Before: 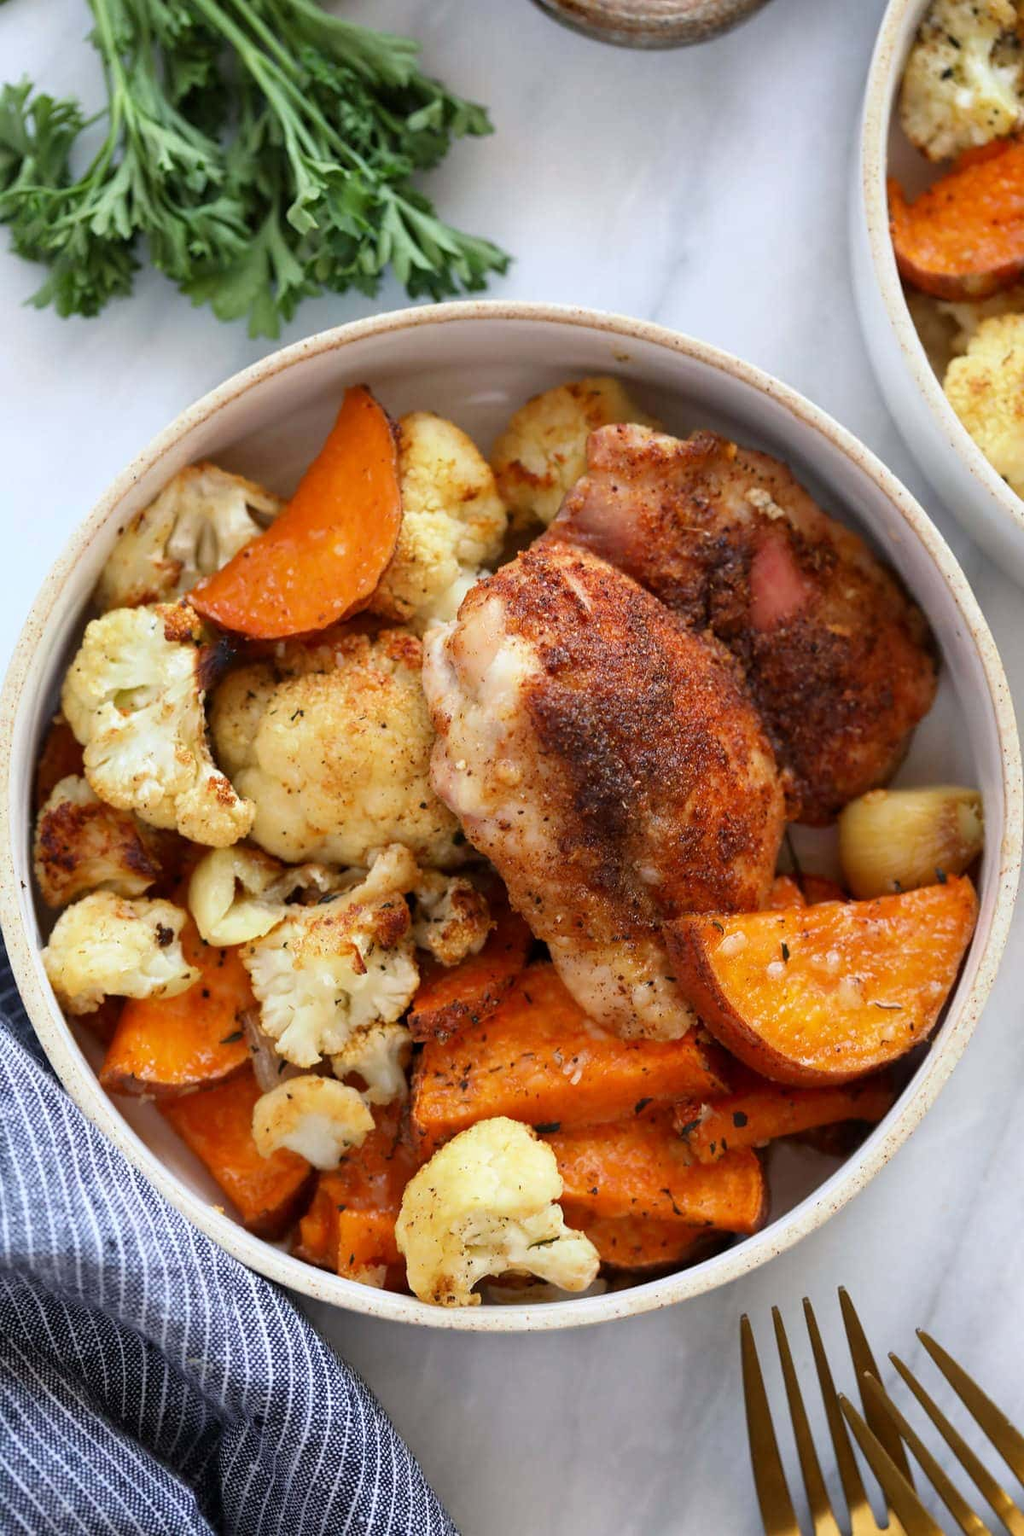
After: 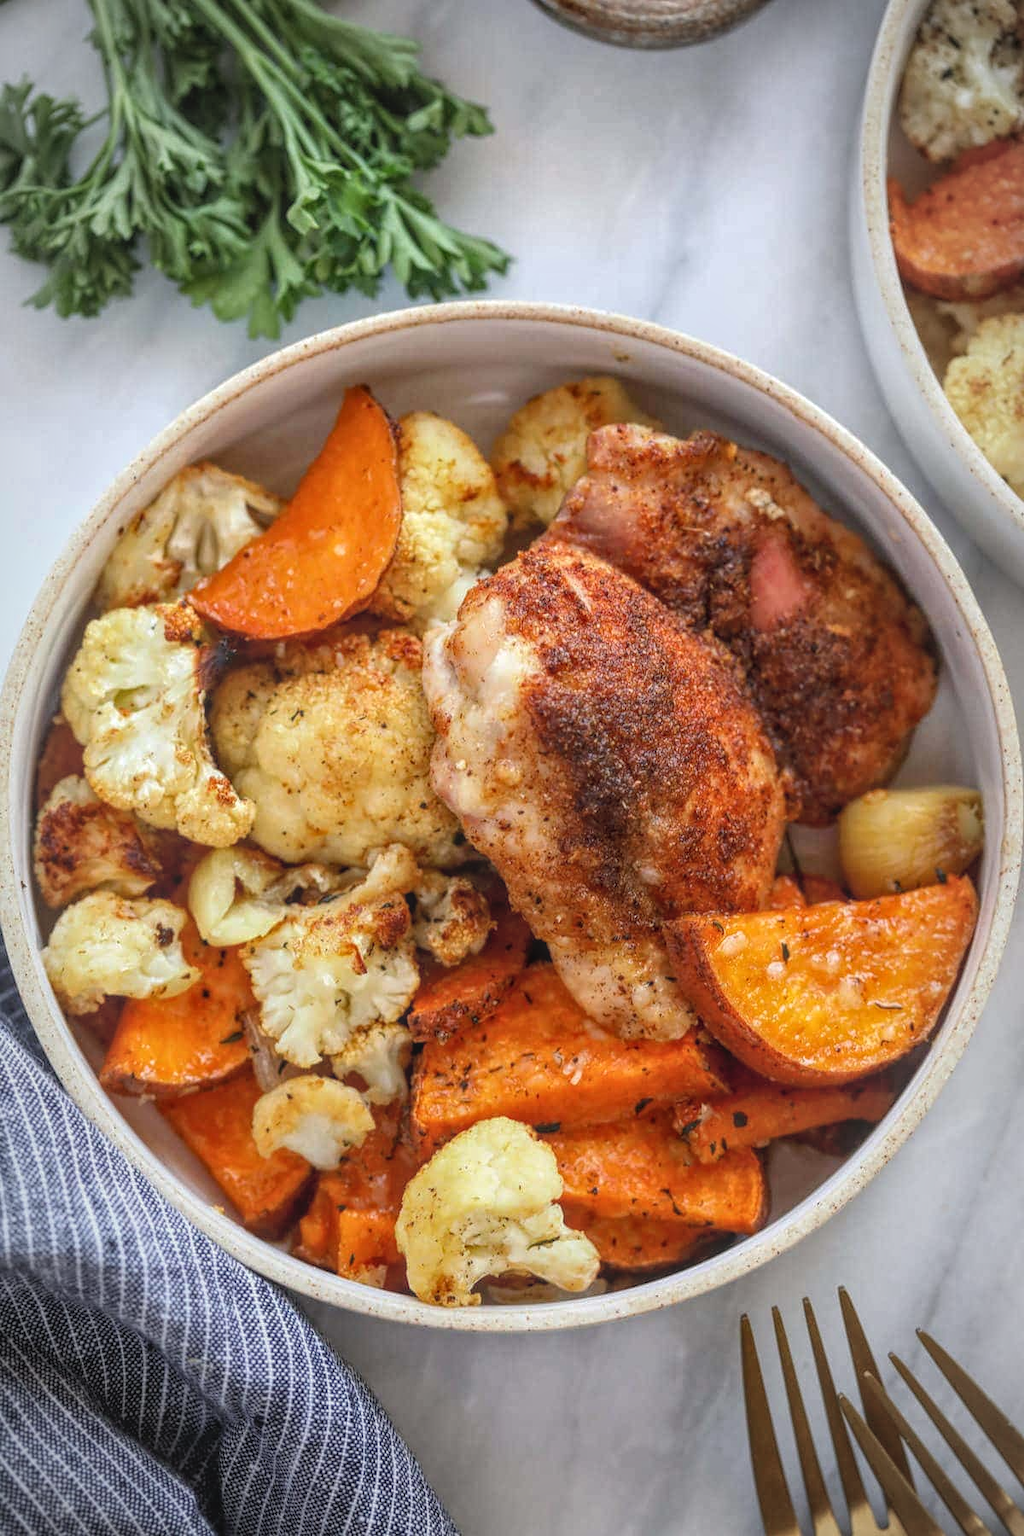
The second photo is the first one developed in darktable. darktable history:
vignetting: fall-off start 81.02%, fall-off radius 61.67%, automatic ratio true, width/height ratio 1.412
local contrast: highlights 67%, shadows 35%, detail 167%, midtone range 0.2
